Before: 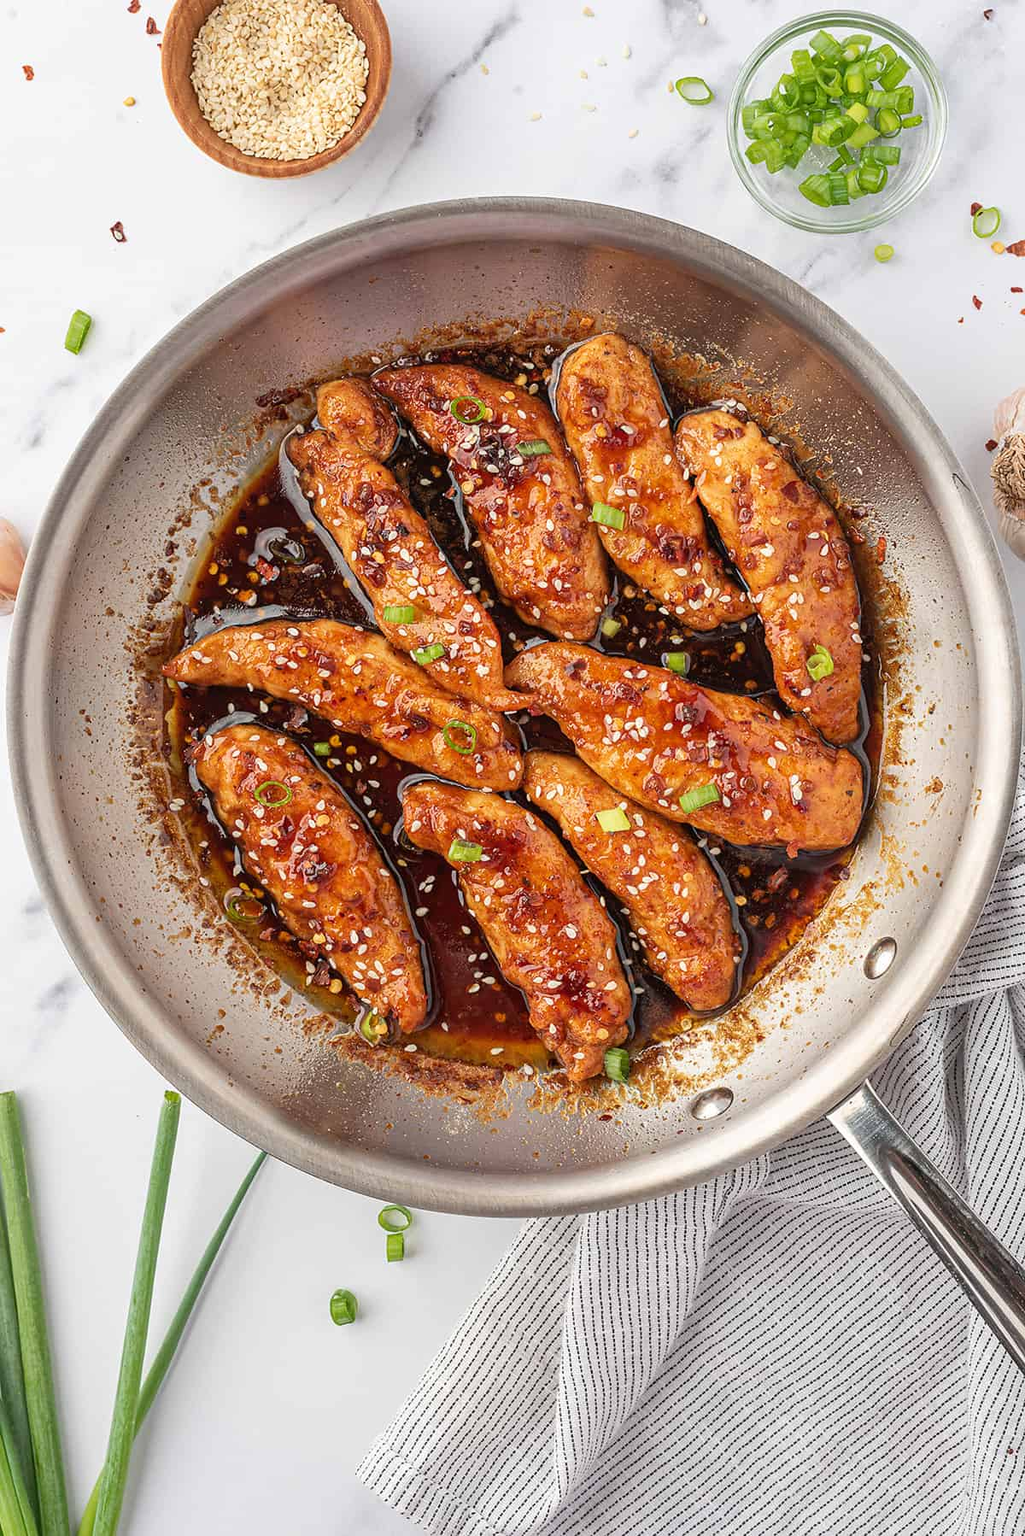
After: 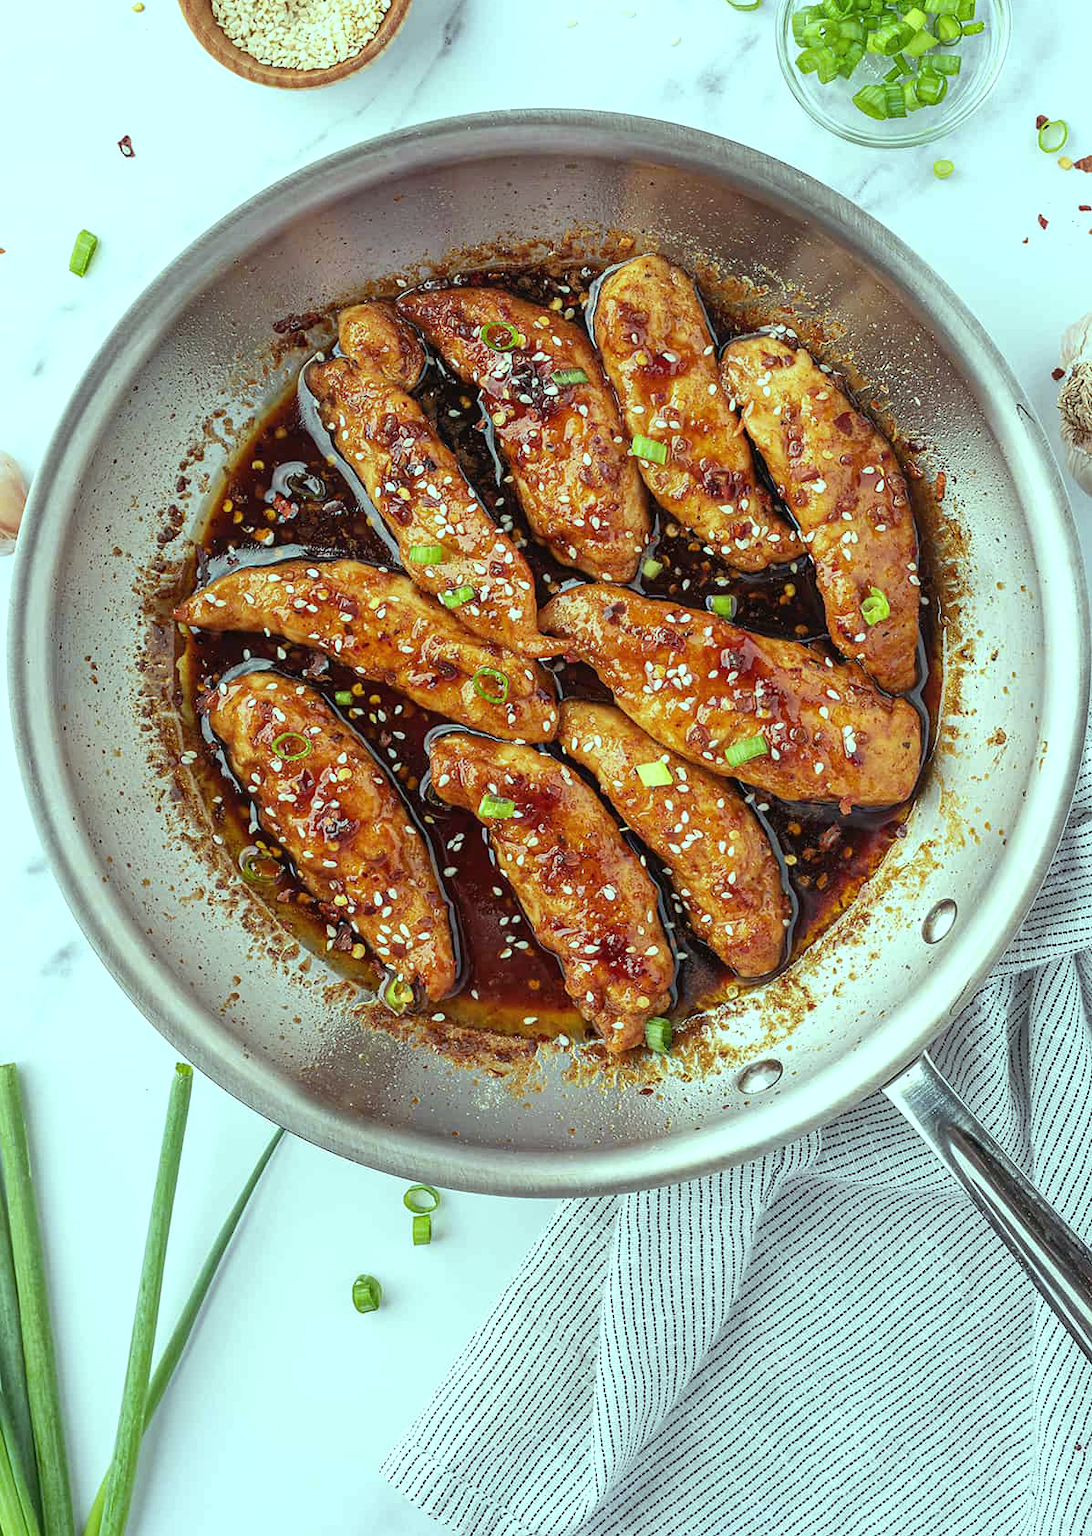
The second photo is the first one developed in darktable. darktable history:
crop and rotate: top 6.25%
color balance: mode lift, gamma, gain (sRGB), lift [0.997, 0.979, 1.021, 1.011], gamma [1, 1.084, 0.916, 0.998], gain [1, 0.87, 1.13, 1.101], contrast 4.55%, contrast fulcrum 38.24%, output saturation 104.09%
